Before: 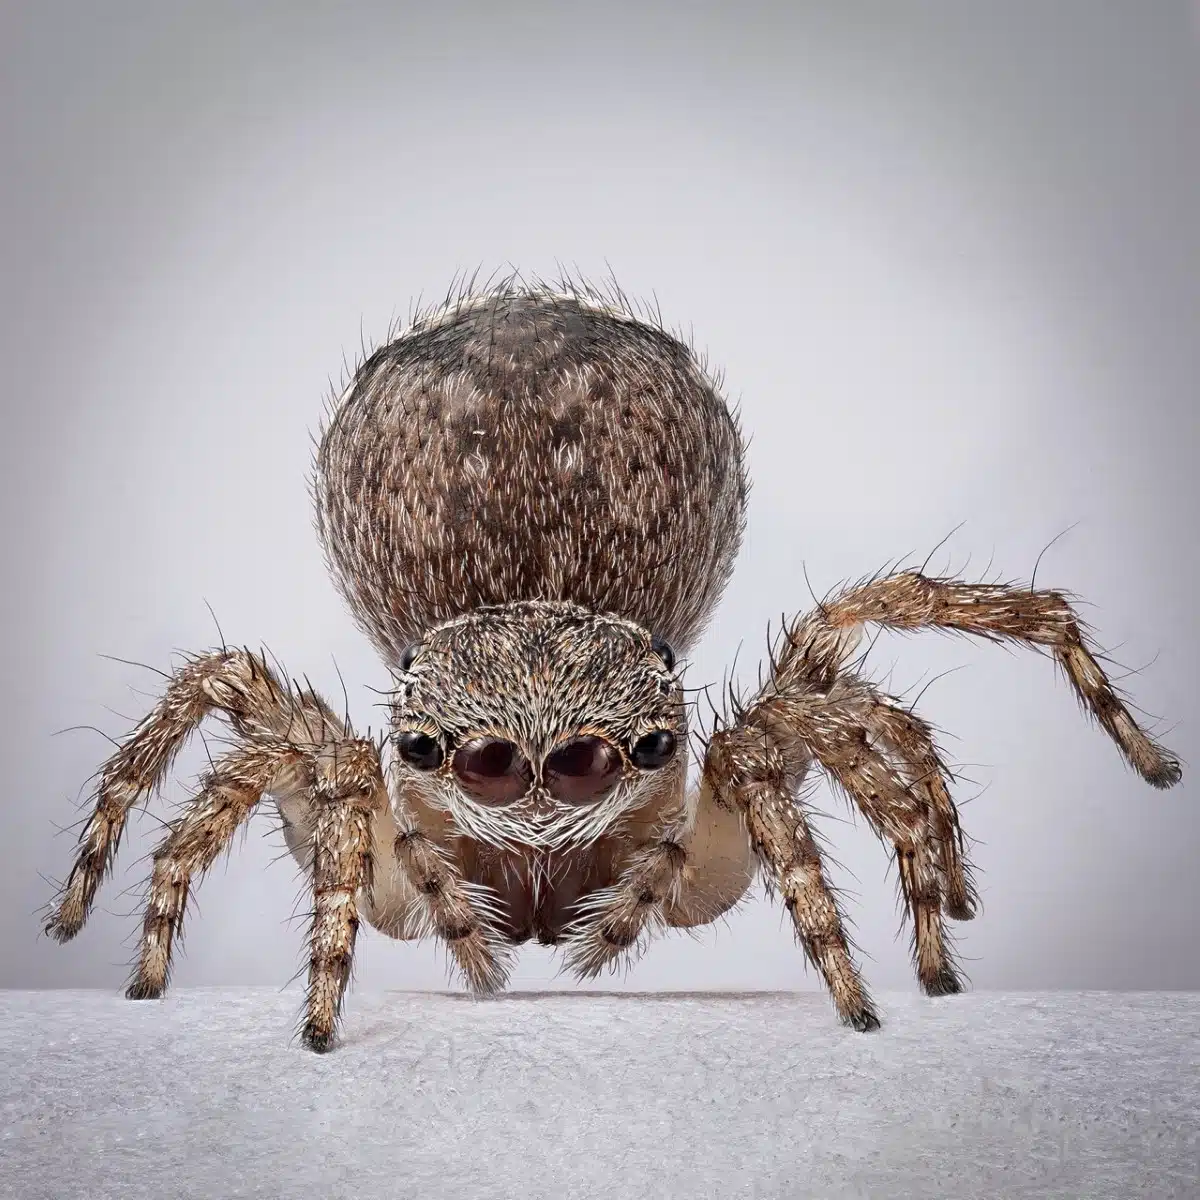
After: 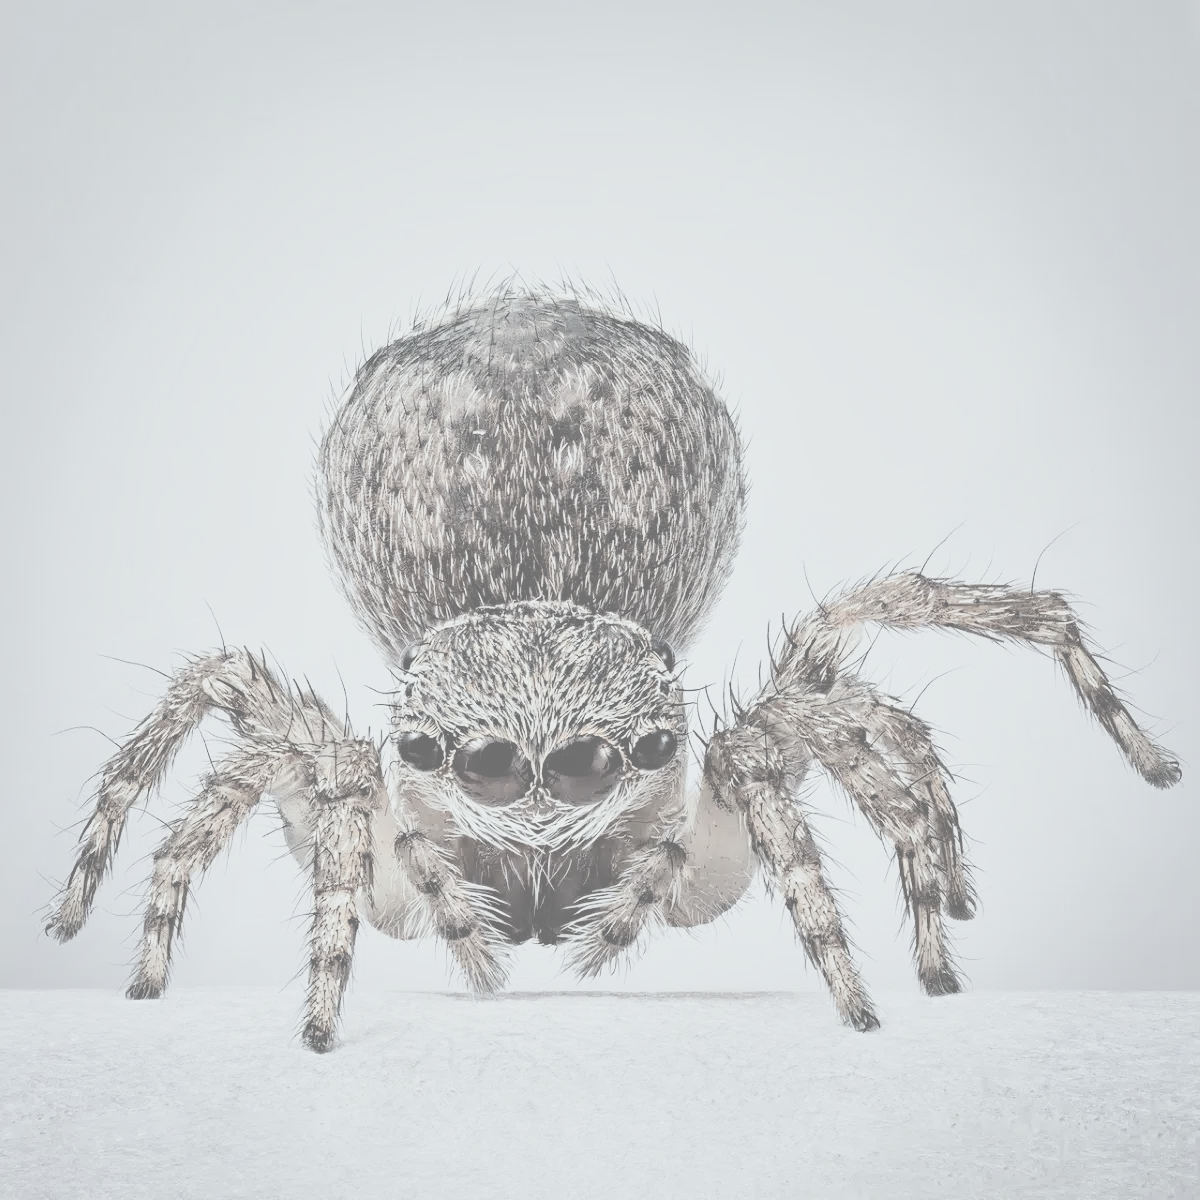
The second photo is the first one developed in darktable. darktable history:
local contrast: mode bilateral grid, contrast 20, coarseness 49, detail 120%, midtone range 0.2
color balance rgb: shadows lift › chroma 7.563%, shadows lift › hue 245.25°, highlights gain › luminance 15.118%, highlights gain › chroma 3.907%, highlights gain › hue 209.67°, global offset › luminance 0.23%, perceptual saturation grading › global saturation 0.112%, global vibrance 15.801%, saturation formula JzAzBz (2021)
filmic rgb: black relative exposure -5.12 EV, white relative exposure 3.55 EV, threshold 5.94 EV, hardness 3.19, contrast 1.517, highlights saturation mix -48.95%, contrast in shadows safe, enable highlight reconstruction true
contrast brightness saturation: contrast -0.323, brightness 0.764, saturation -0.769
